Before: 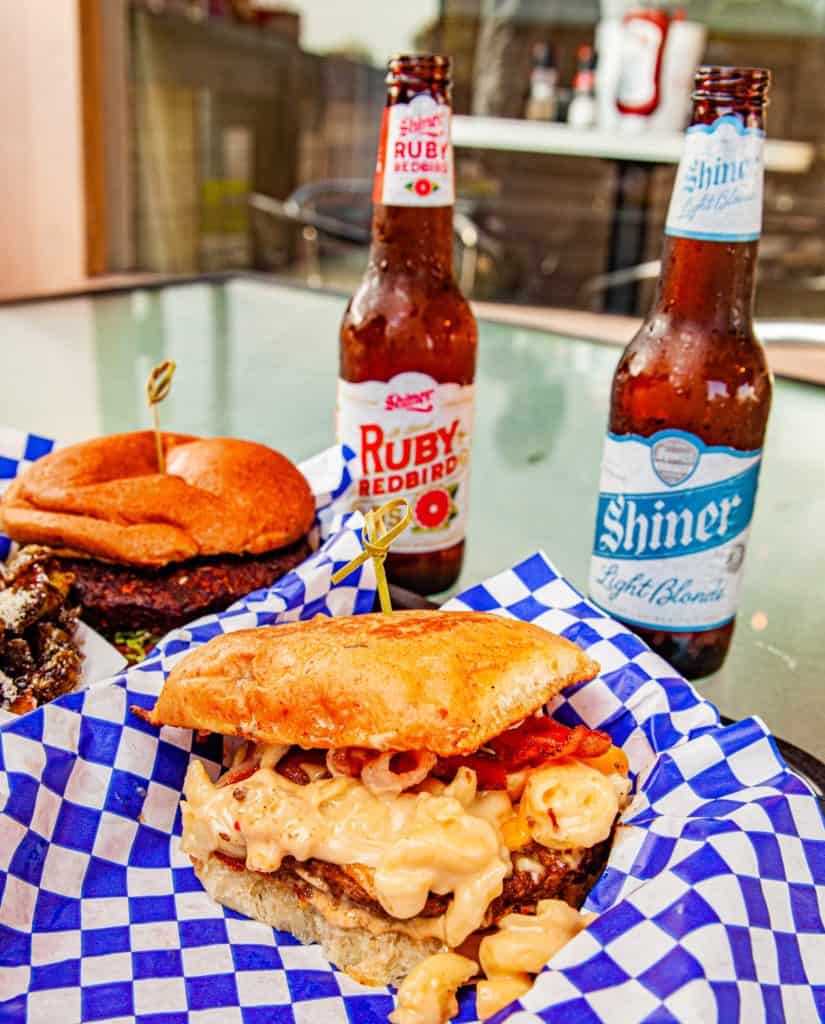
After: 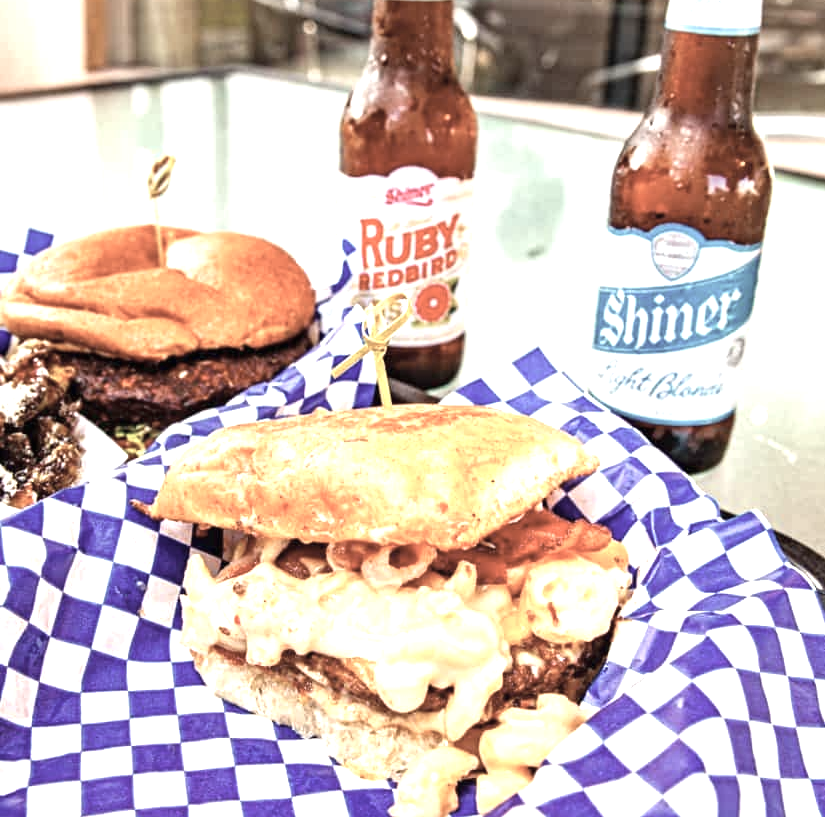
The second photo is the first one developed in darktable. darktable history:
color correction: highlights b* -0.008, saturation 0.488
exposure: black level correction 0, exposure 1.105 EV, compensate highlight preservation false
crop and rotate: top 20.152%
